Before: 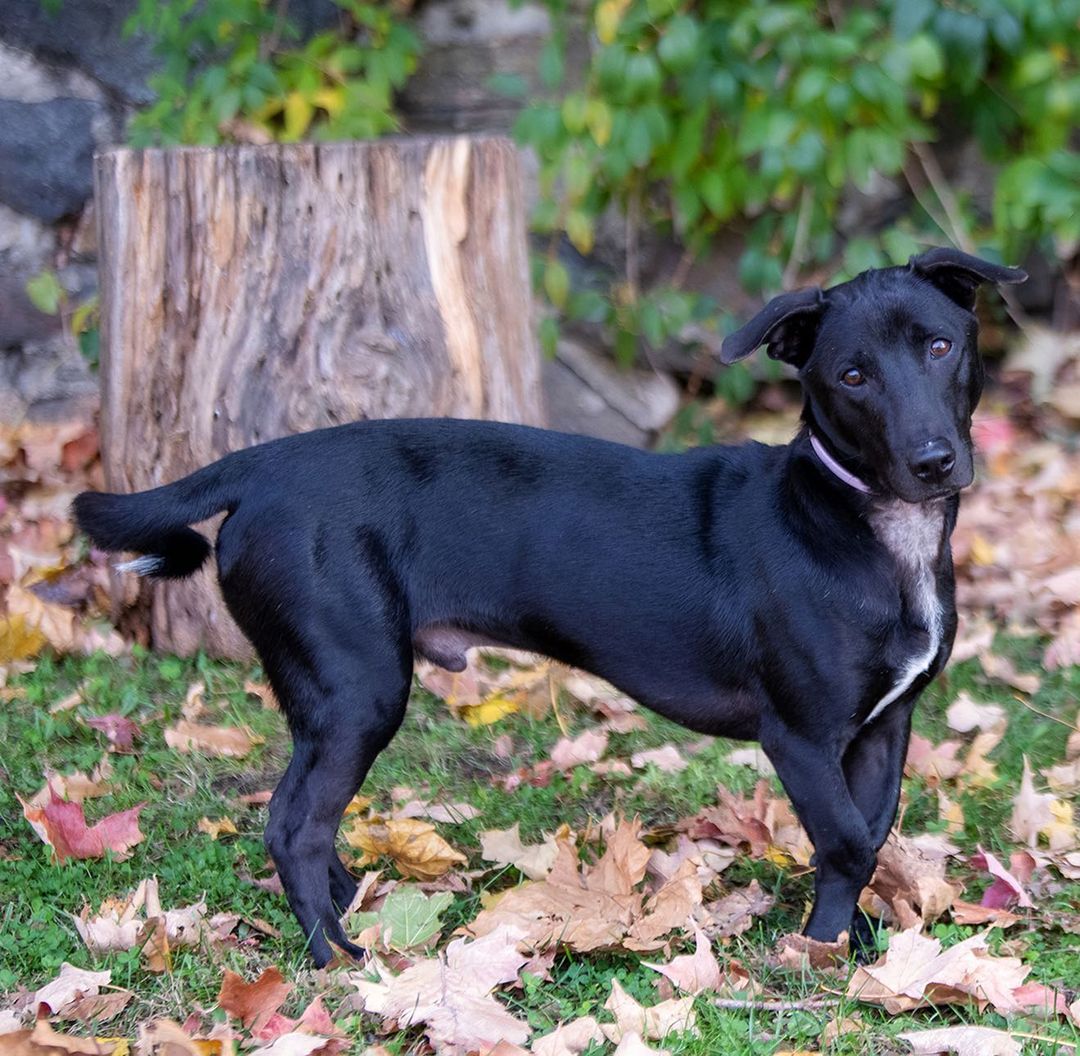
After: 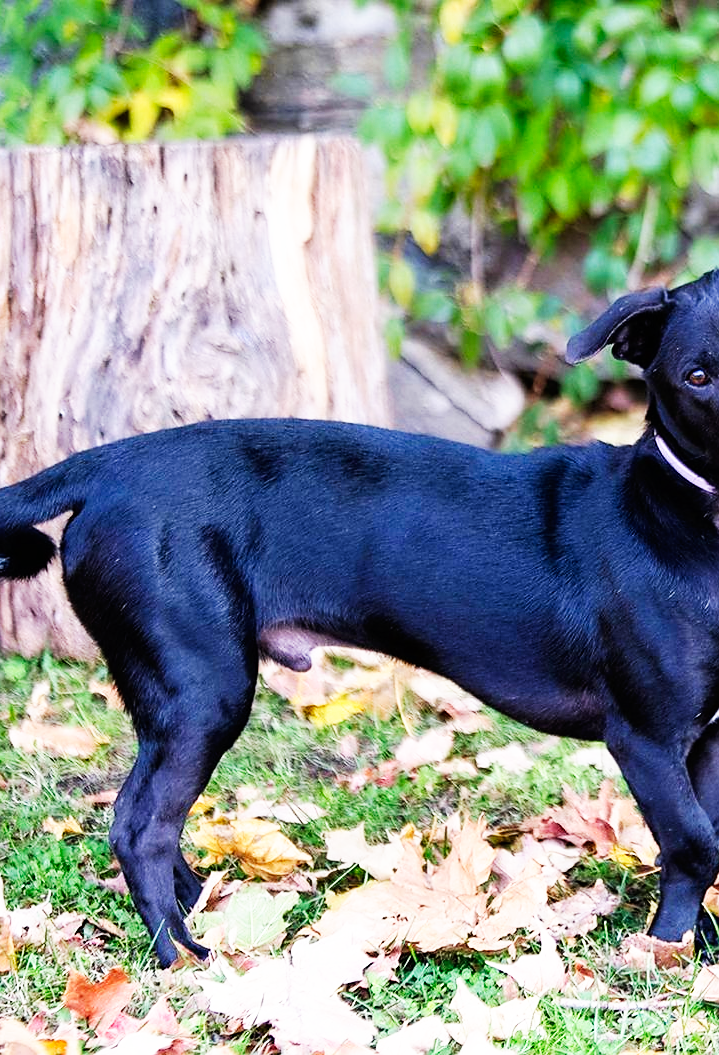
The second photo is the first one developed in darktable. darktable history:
sharpen: radius 1.458, amount 0.398, threshold 1.271
white balance: red 1, blue 1
base curve: curves: ch0 [(0, 0) (0.007, 0.004) (0.027, 0.03) (0.046, 0.07) (0.207, 0.54) (0.442, 0.872) (0.673, 0.972) (1, 1)], preserve colors none
crop and rotate: left 14.436%, right 18.898%
